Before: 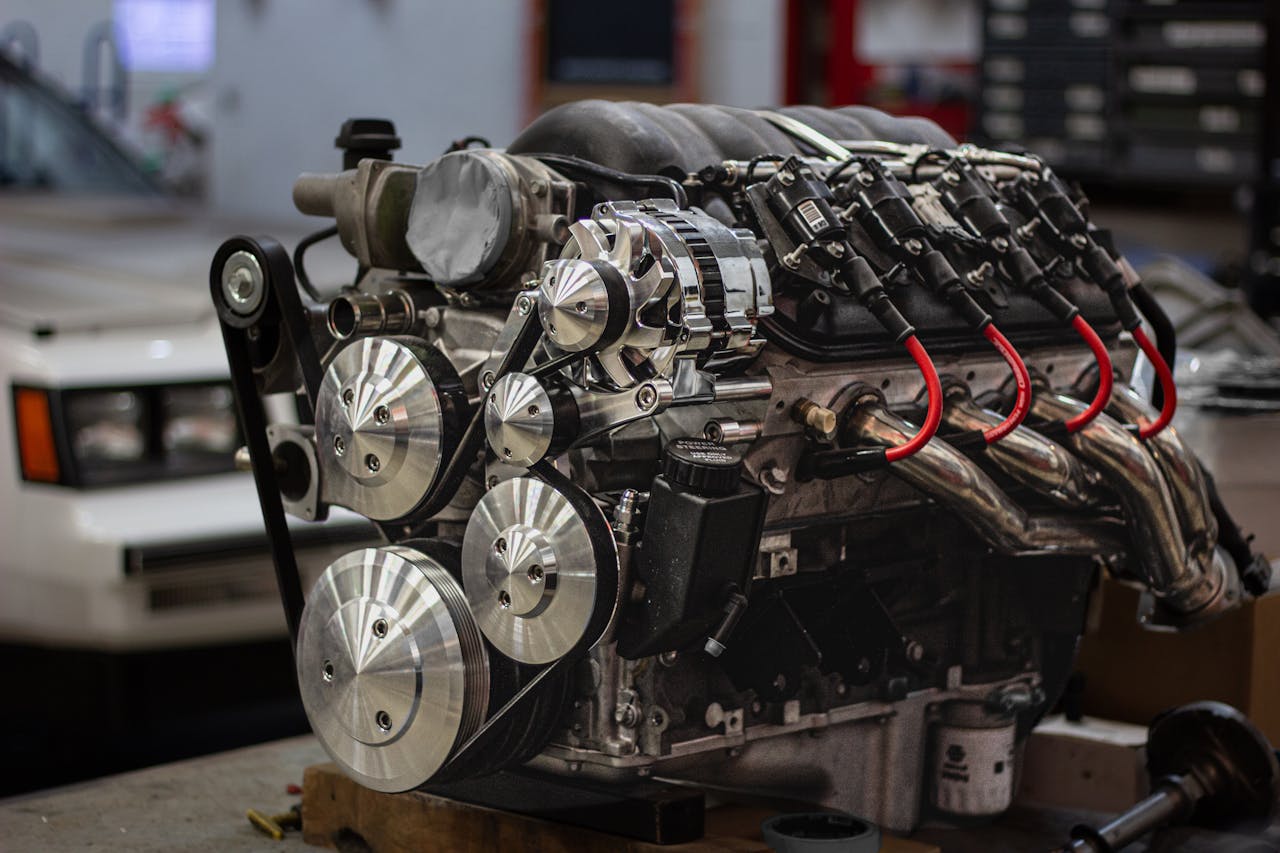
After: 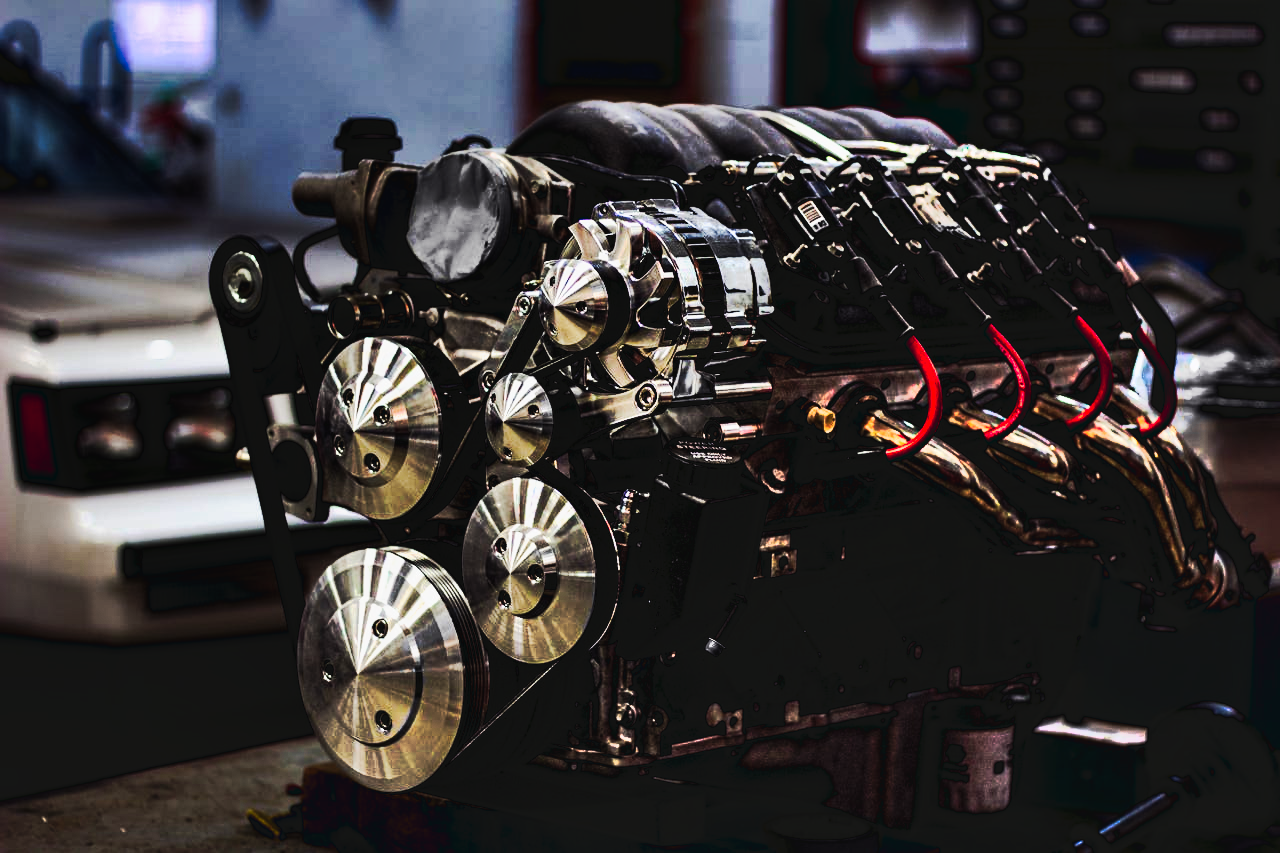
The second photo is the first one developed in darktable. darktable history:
exposure: black level correction -0.014, exposure -0.185 EV, compensate highlight preservation false
color balance rgb: shadows lift › chroma 3.222%, shadows lift › hue 281.14°, perceptual saturation grading › global saturation 25.709%, perceptual brilliance grading › highlights 4.094%, perceptual brilliance grading › mid-tones -18.138%, perceptual brilliance grading › shadows -40.977%
shadows and highlights: soften with gaussian
tone curve: curves: ch0 [(0, 0) (0.003, 0.043) (0.011, 0.043) (0.025, 0.035) (0.044, 0.042) (0.069, 0.035) (0.1, 0.03) (0.136, 0.017) (0.177, 0.03) (0.224, 0.06) (0.277, 0.118) (0.335, 0.189) (0.399, 0.297) (0.468, 0.483) (0.543, 0.631) (0.623, 0.746) (0.709, 0.823) (0.801, 0.944) (0.898, 0.966) (1, 1)], preserve colors none
